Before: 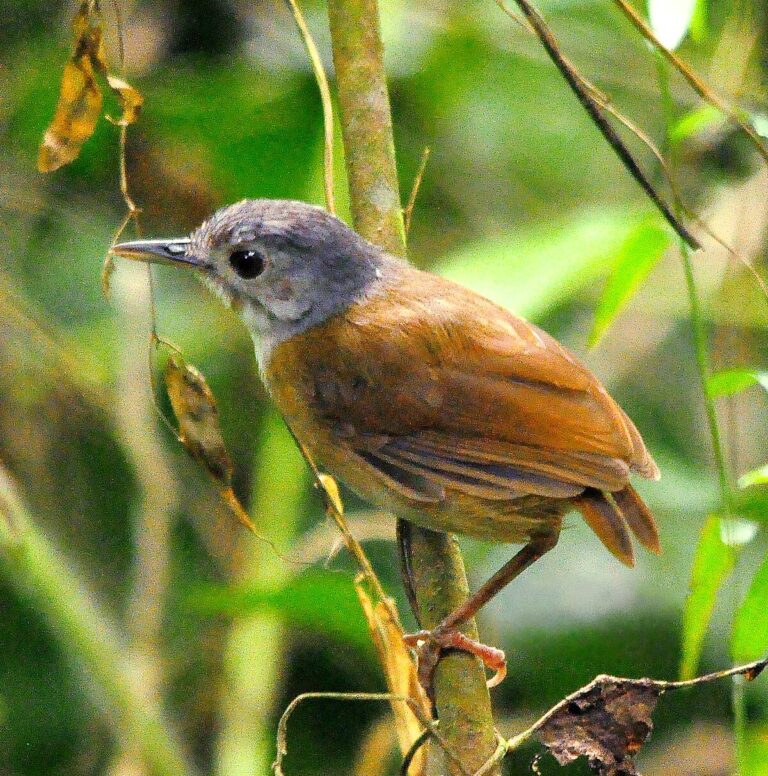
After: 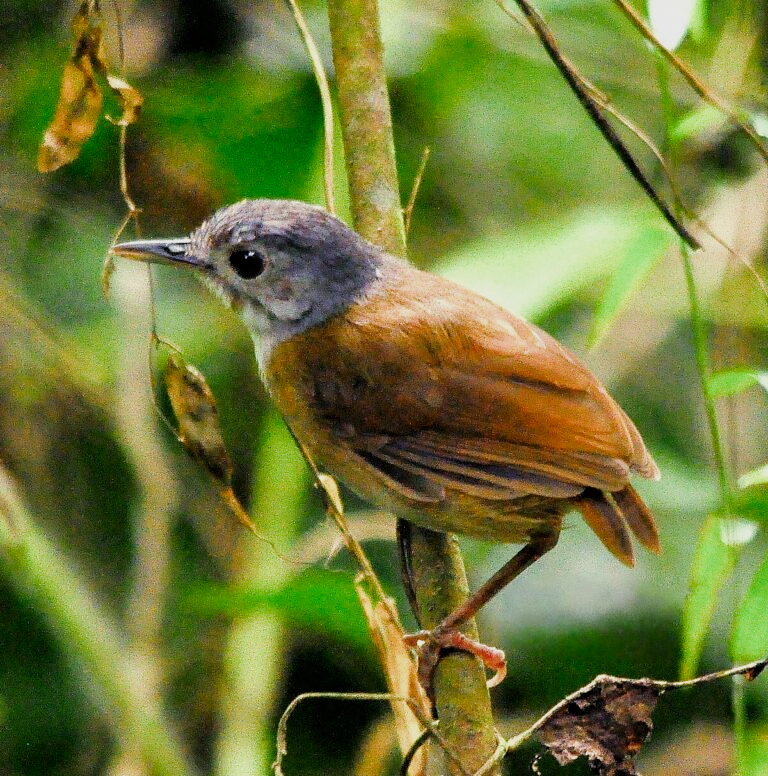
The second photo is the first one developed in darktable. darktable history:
contrast brightness saturation: contrast 0.04, saturation 0.16
filmic rgb: middle gray luminance 21.73%, black relative exposure -14 EV, white relative exposure 2.96 EV, threshold 6 EV, target black luminance 0%, hardness 8.81, latitude 59.69%, contrast 1.208, highlights saturation mix 5%, shadows ↔ highlights balance 41.6%, add noise in highlights 0, color science v3 (2019), use custom middle-gray values true, iterations of high-quality reconstruction 0, contrast in highlights soft, enable highlight reconstruction true
